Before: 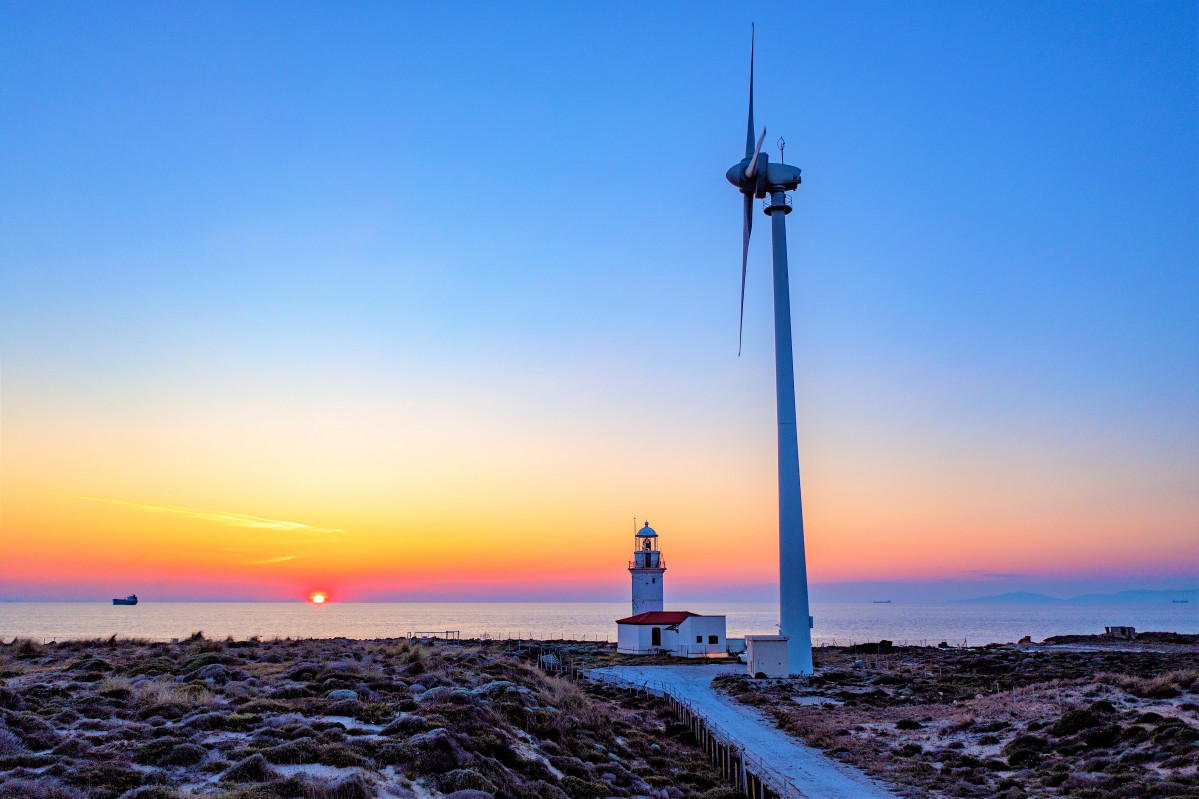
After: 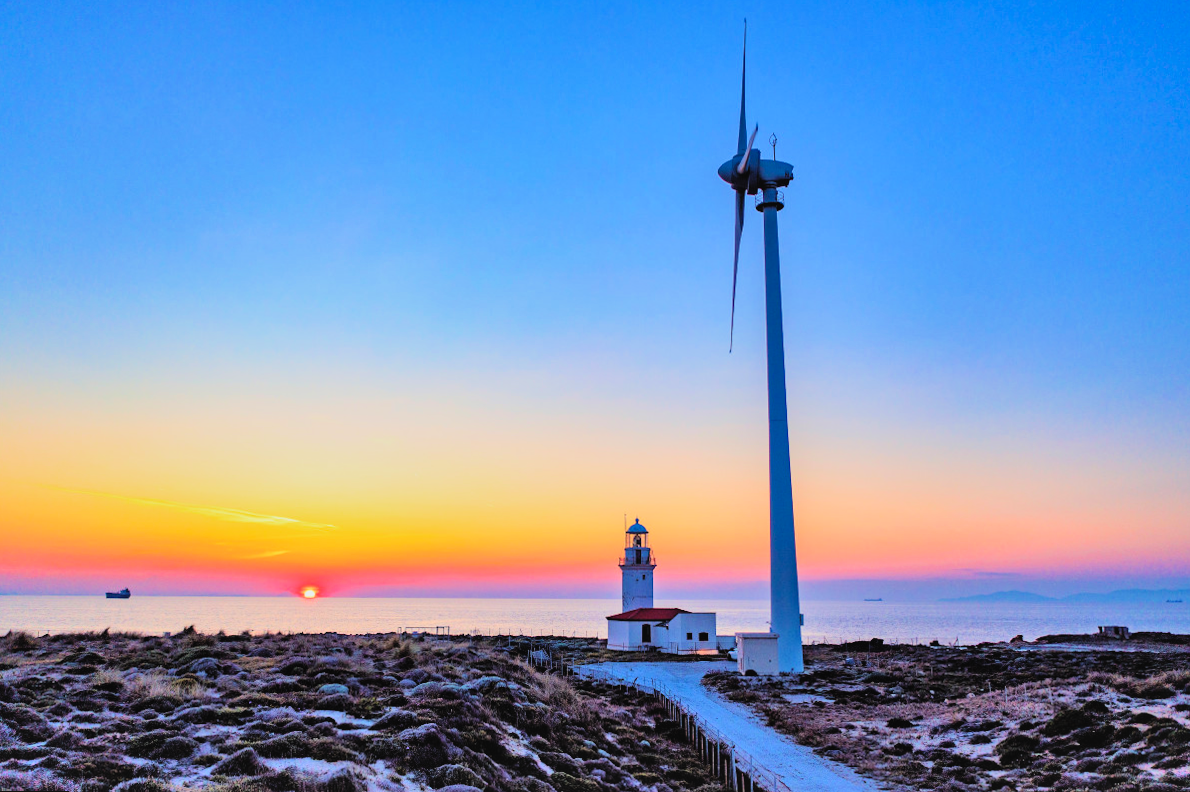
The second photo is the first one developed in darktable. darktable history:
exposure: black level correction -0.008, exposure 0.067 EV, compensate highlight preservation false
contrast brightness saturation: contrast 0.2, brightness 0.16, saturation 0.22
shadows and highlights: shadows 60, soften with gaussian
rotate and perspective: rotation 0.192°, lens shift (horizontal) -0.015, crop left 0.005, crop right 0.996, crop top 0.006, crop bottom 0.99
filmic rgb: black relative exposure -7.65 EV, white relative exposure 4.56 EV, hardness 3.61, color science v6 (2022)
white balance: emerald 1
local contrast: mode bilateral grid, contrast 20, coarseness 50, detail 120%, midtone range 0.2
